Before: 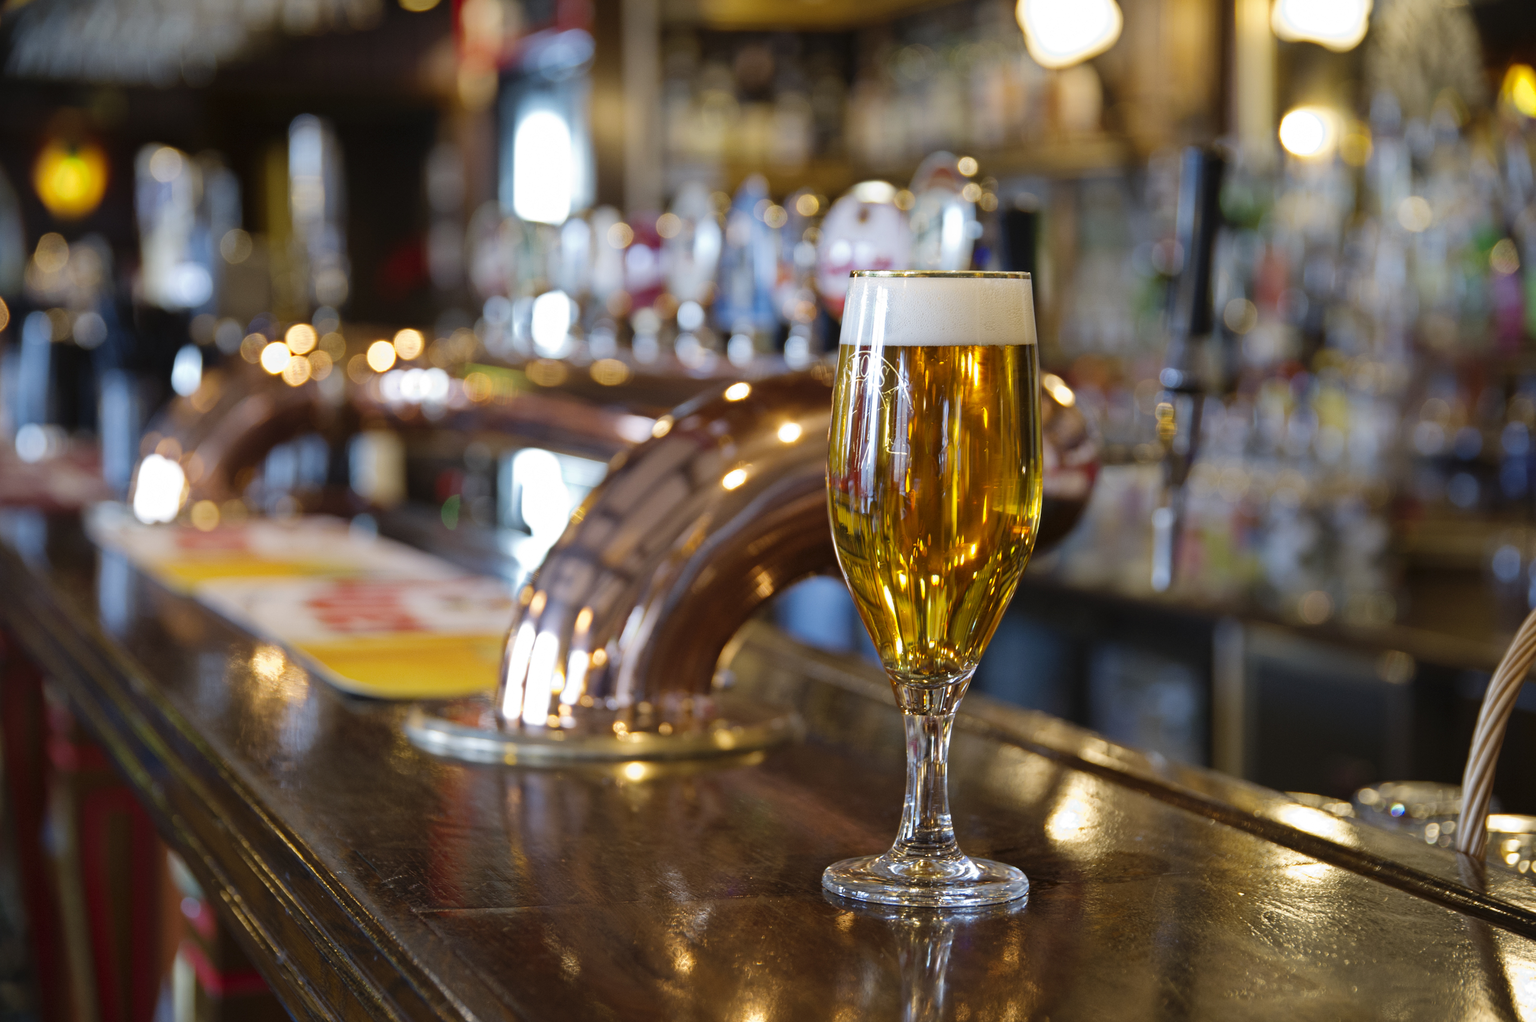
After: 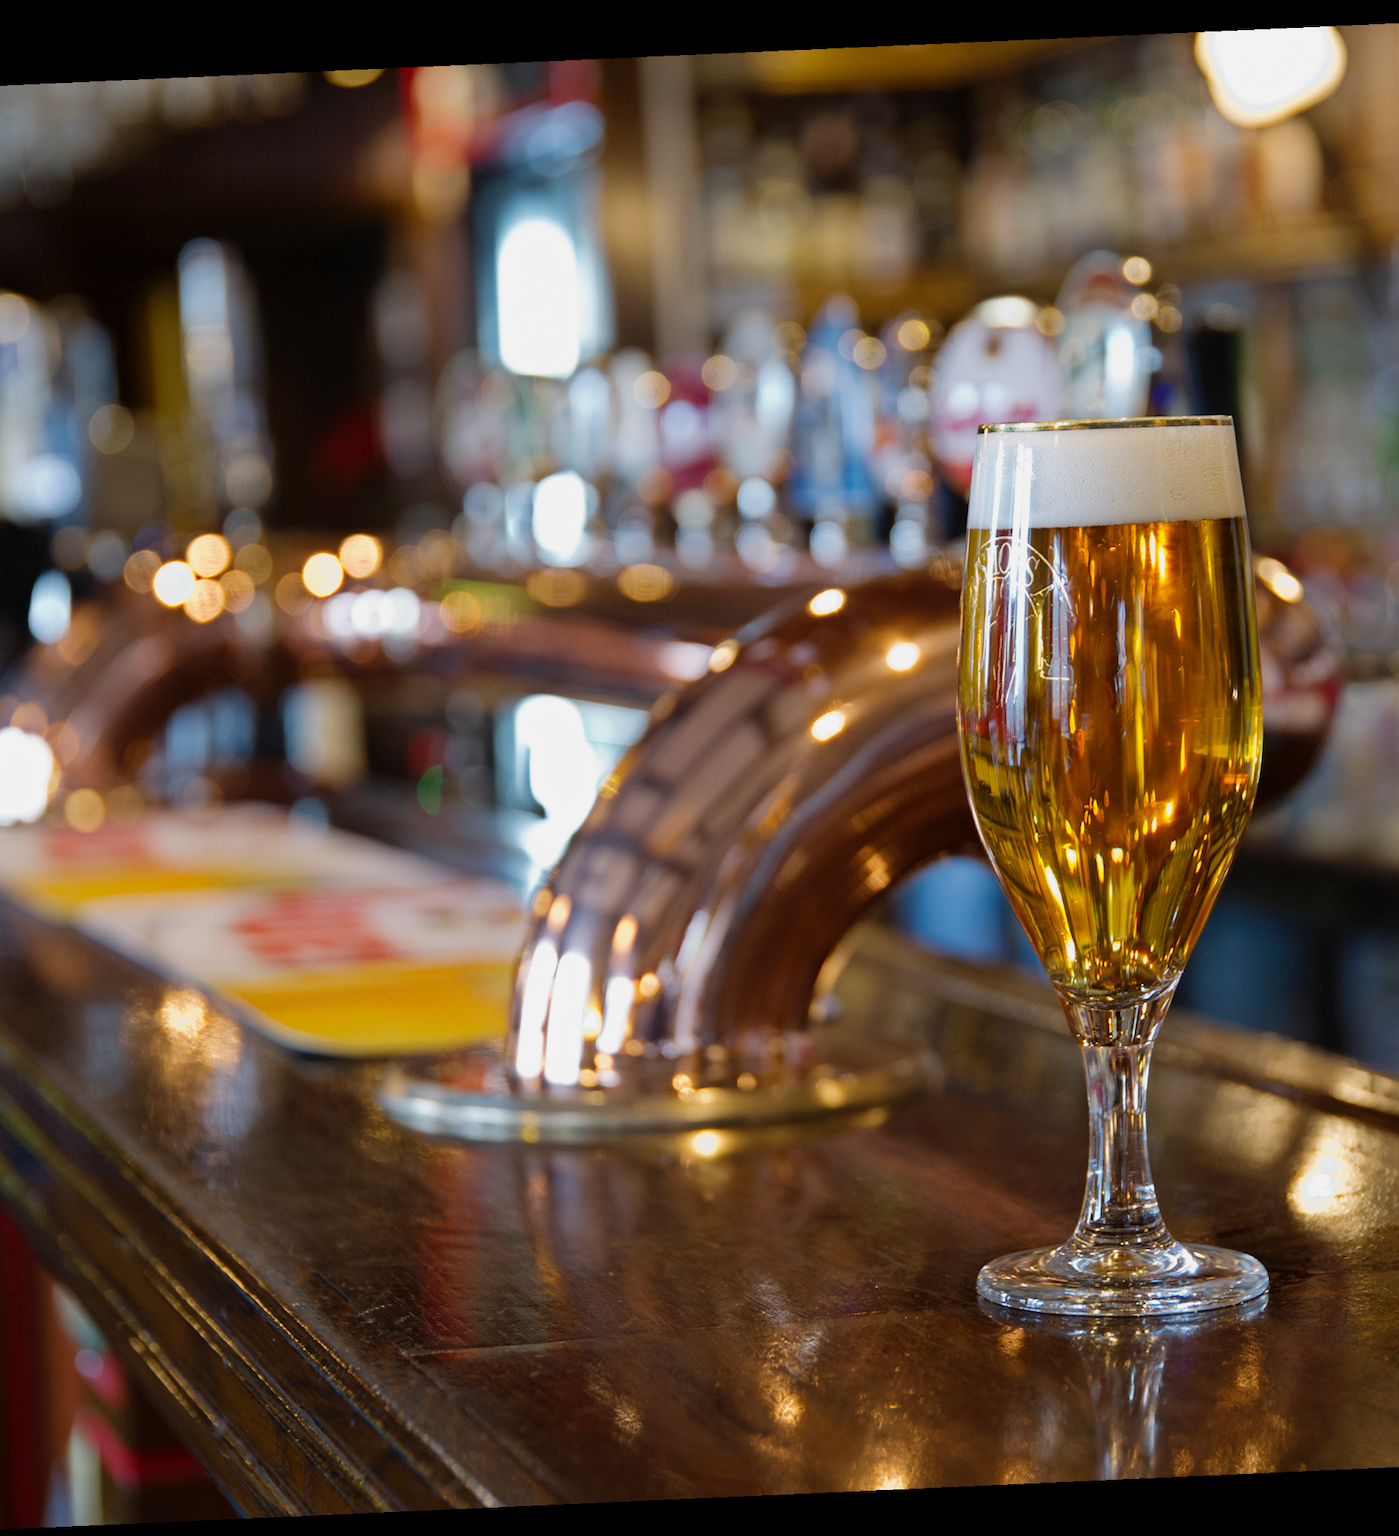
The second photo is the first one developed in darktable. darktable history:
crop: left 10.644%, right 26.528%
exposure: exposure -0.177 EV, compensate highlight preservation false
rotate and perspective: rotation -2.56°, automatic cropping off
